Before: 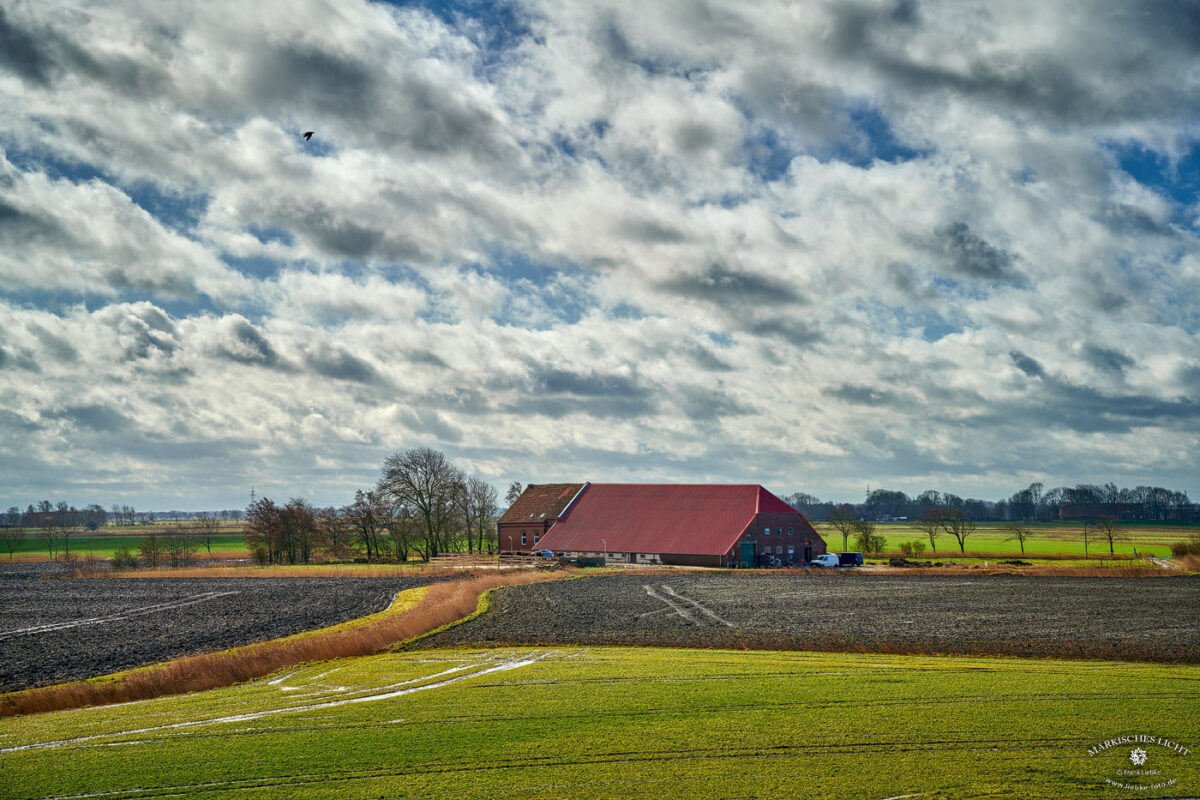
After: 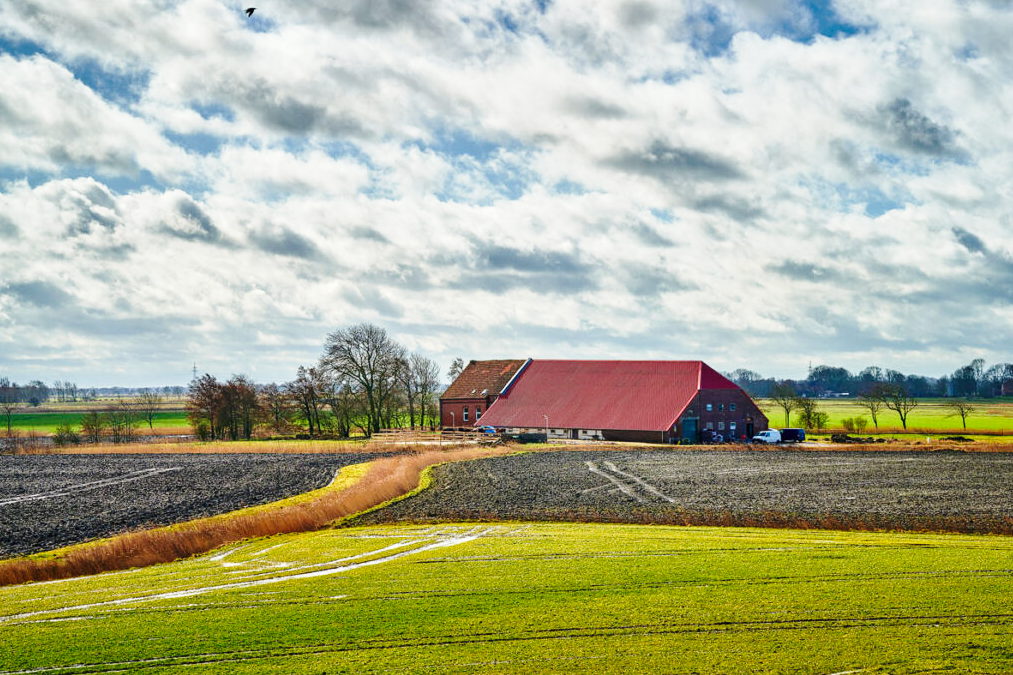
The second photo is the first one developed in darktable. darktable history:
crop and rotate: left 4.842%, top 15.51%, right 10.668%
base curve: curves: ch0 [(0, 0) (0.028, 0.03) (0.121, 0.232) (0.46, 0.748) (0.859, 0.968) (1, 1)], preserve colors none
exposure: exposure -0.064 EV, compensate highlight preservation false
